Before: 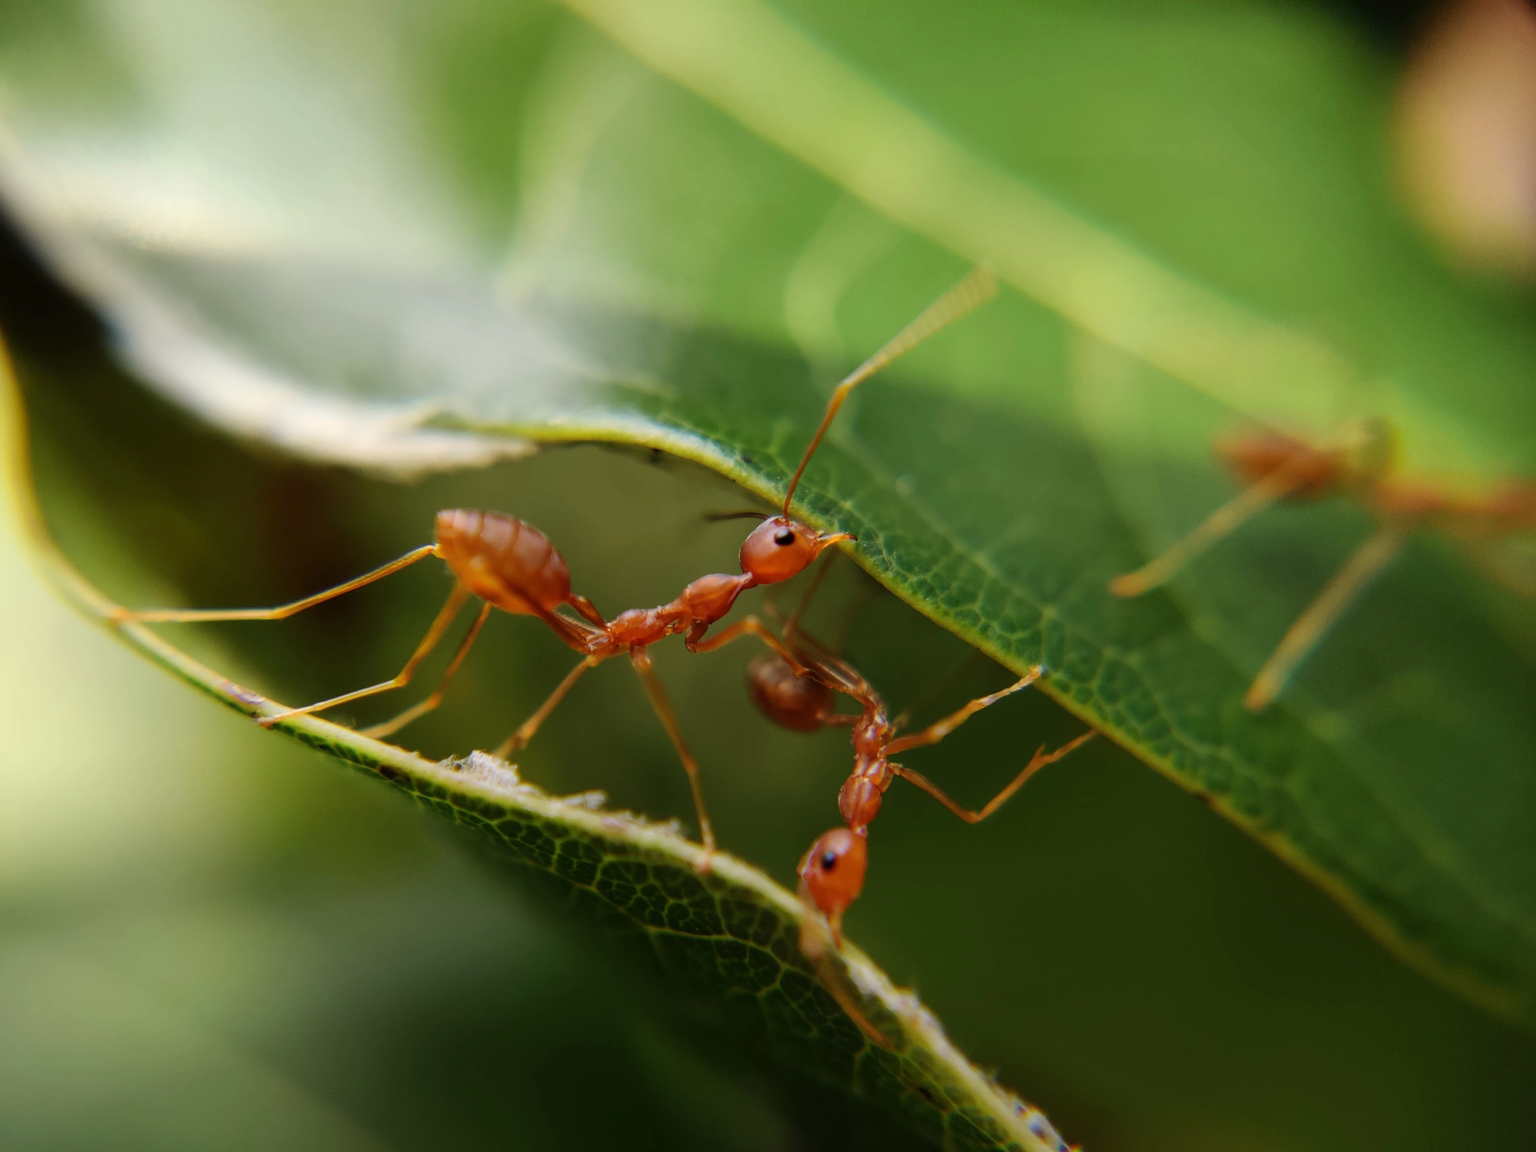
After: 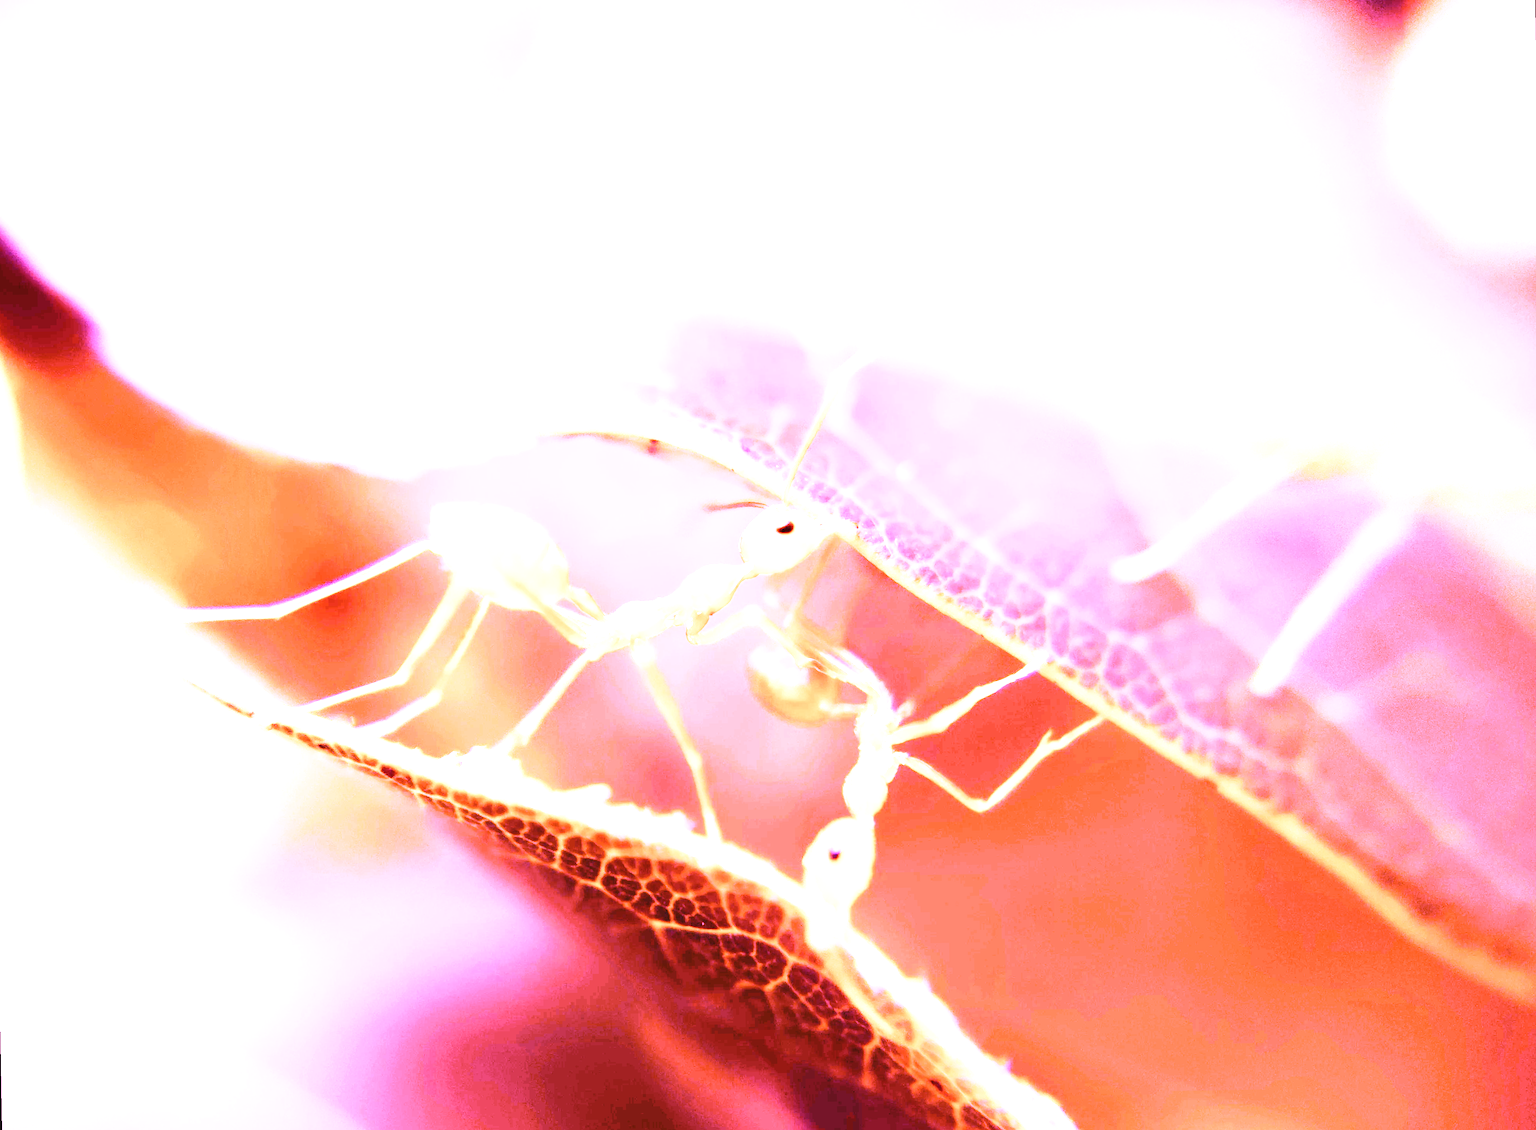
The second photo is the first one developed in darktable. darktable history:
white balance: red 8, blue 8
rotate and perspective: rotation -1°, crop left 0.011, crop right 0.989, crop top 0.025, crop bottom 0.975
base curve: curves: ch0 [(0, 0) (0.028, 0.03) (0.121, 0.232) (0.46, 0.748) (0.859, 0.968) (1, 1)], preserve colors none
color balance rgb: on, module defaults
color contrast: green-magenta contrast 0.84, blue-yellow contrast 0.86
